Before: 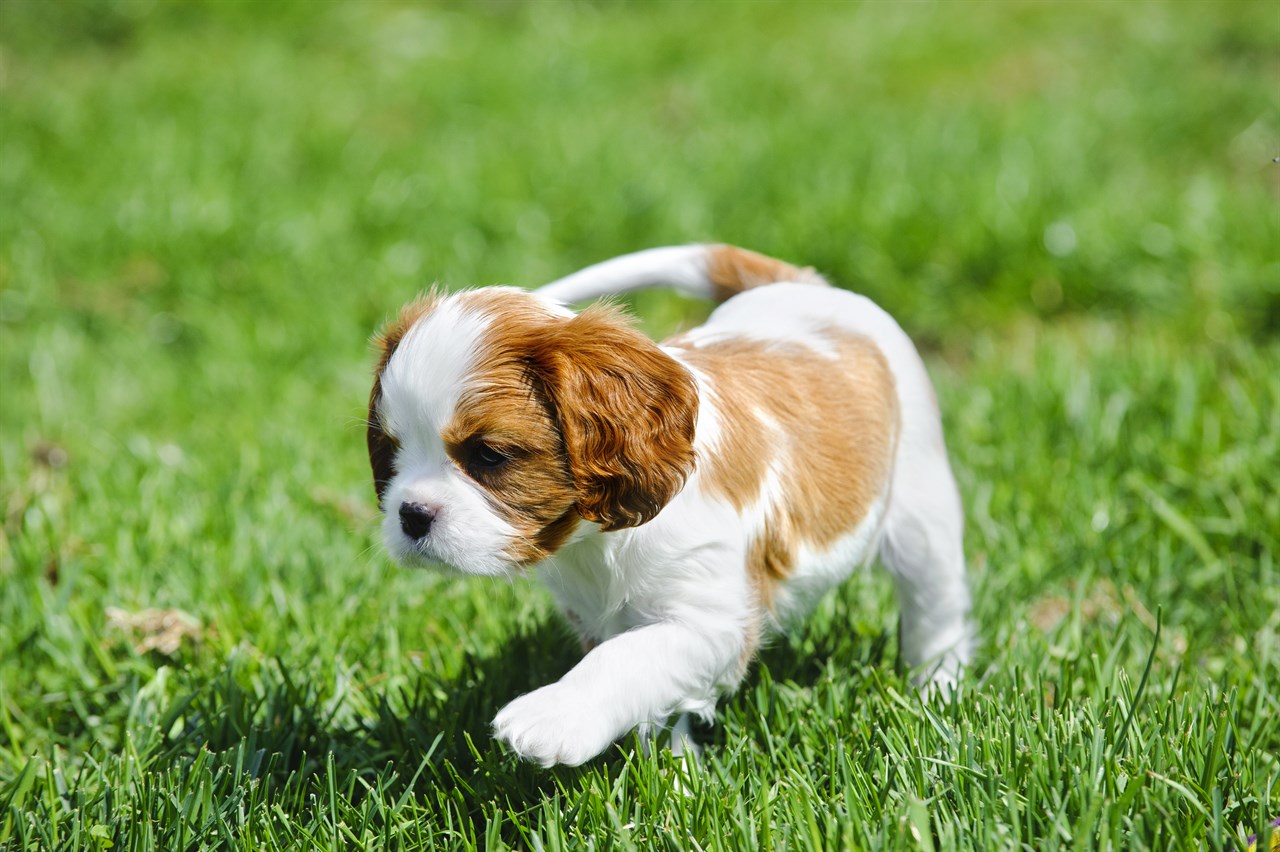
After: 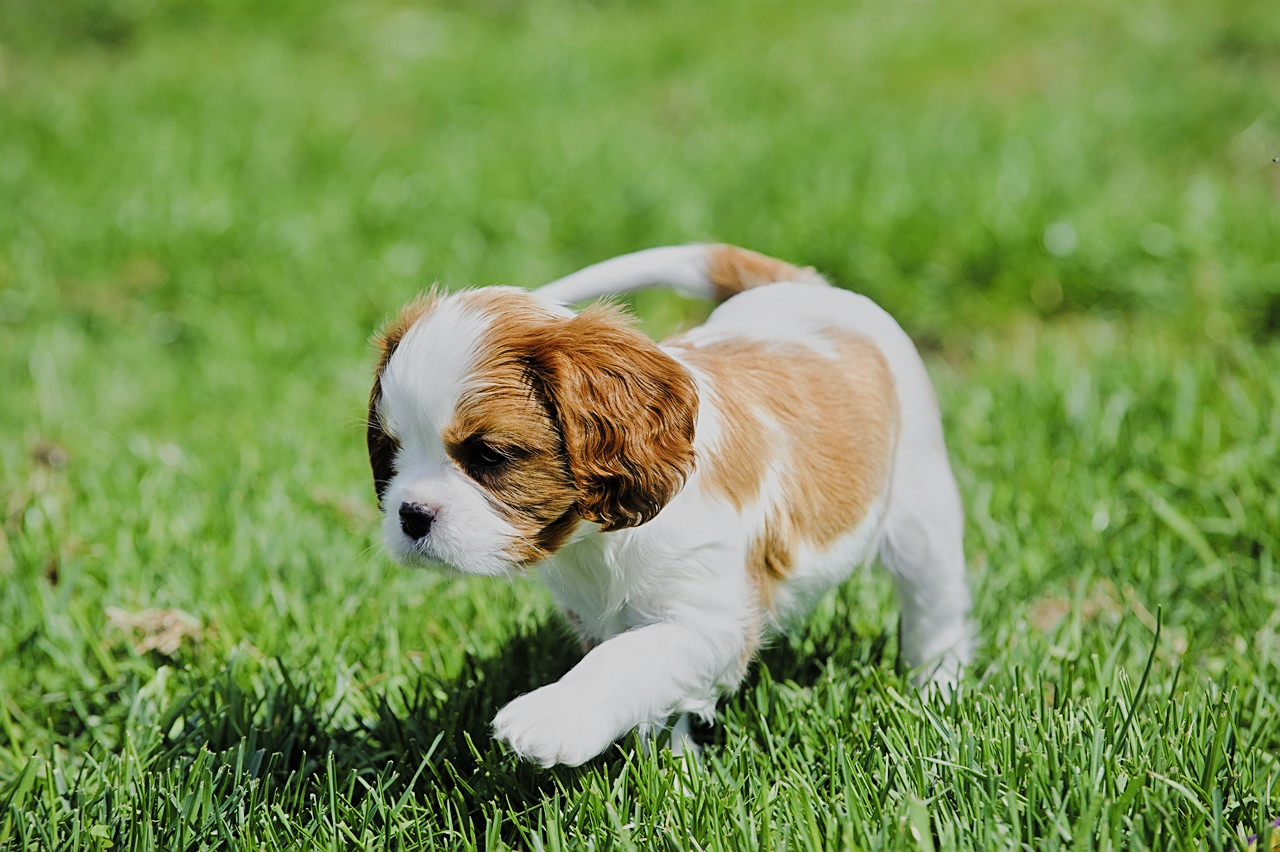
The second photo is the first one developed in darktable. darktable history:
sharpen: on, module defaults
filmic rgb: black relative exposure -7.65 EV, white relative exposure 4.56 EV, threshold 3.04 EV, hardness 3.61, color science v4 (2020), enable highlight reconstruction true
